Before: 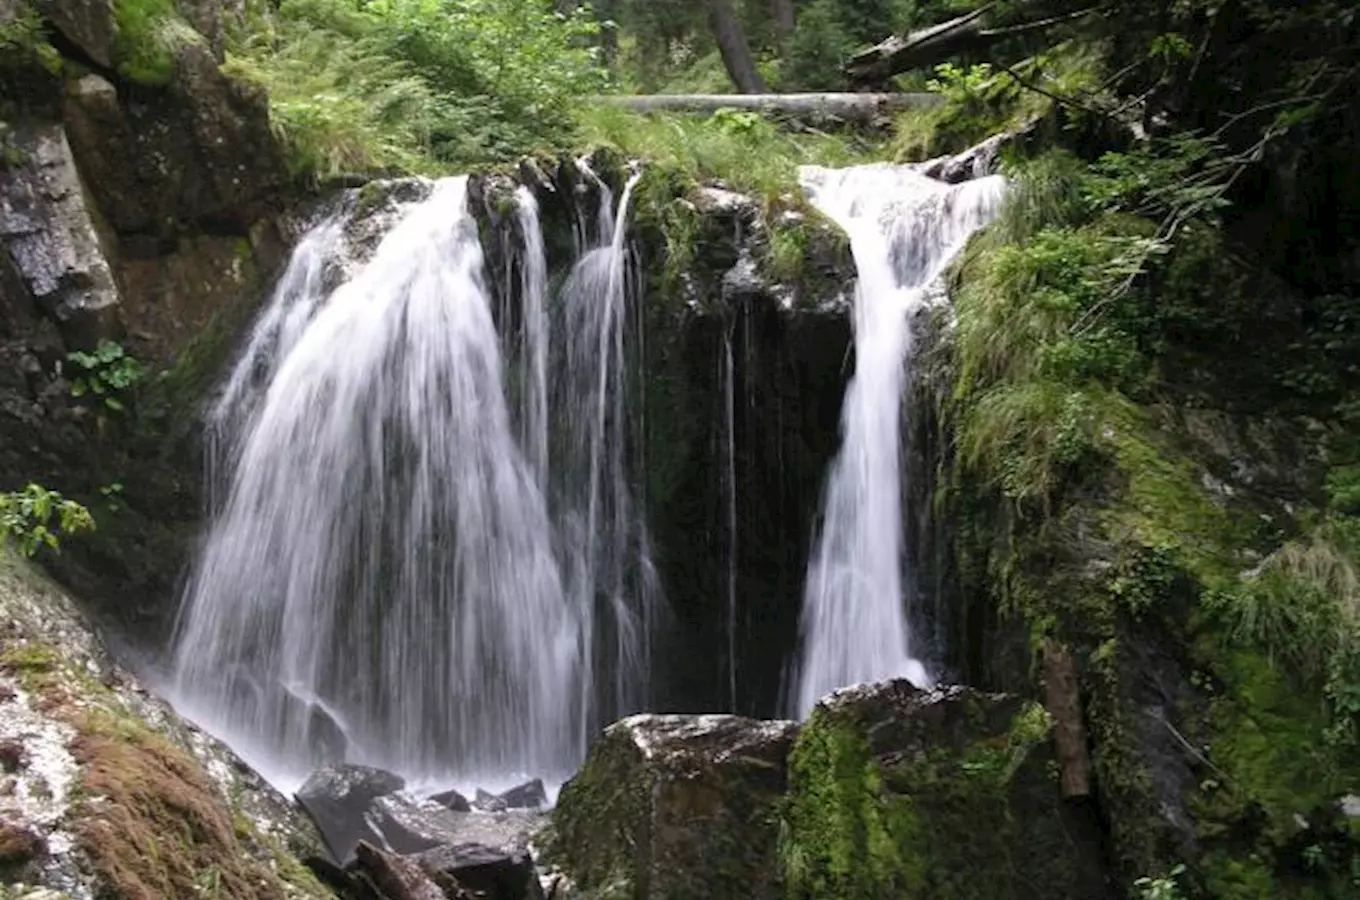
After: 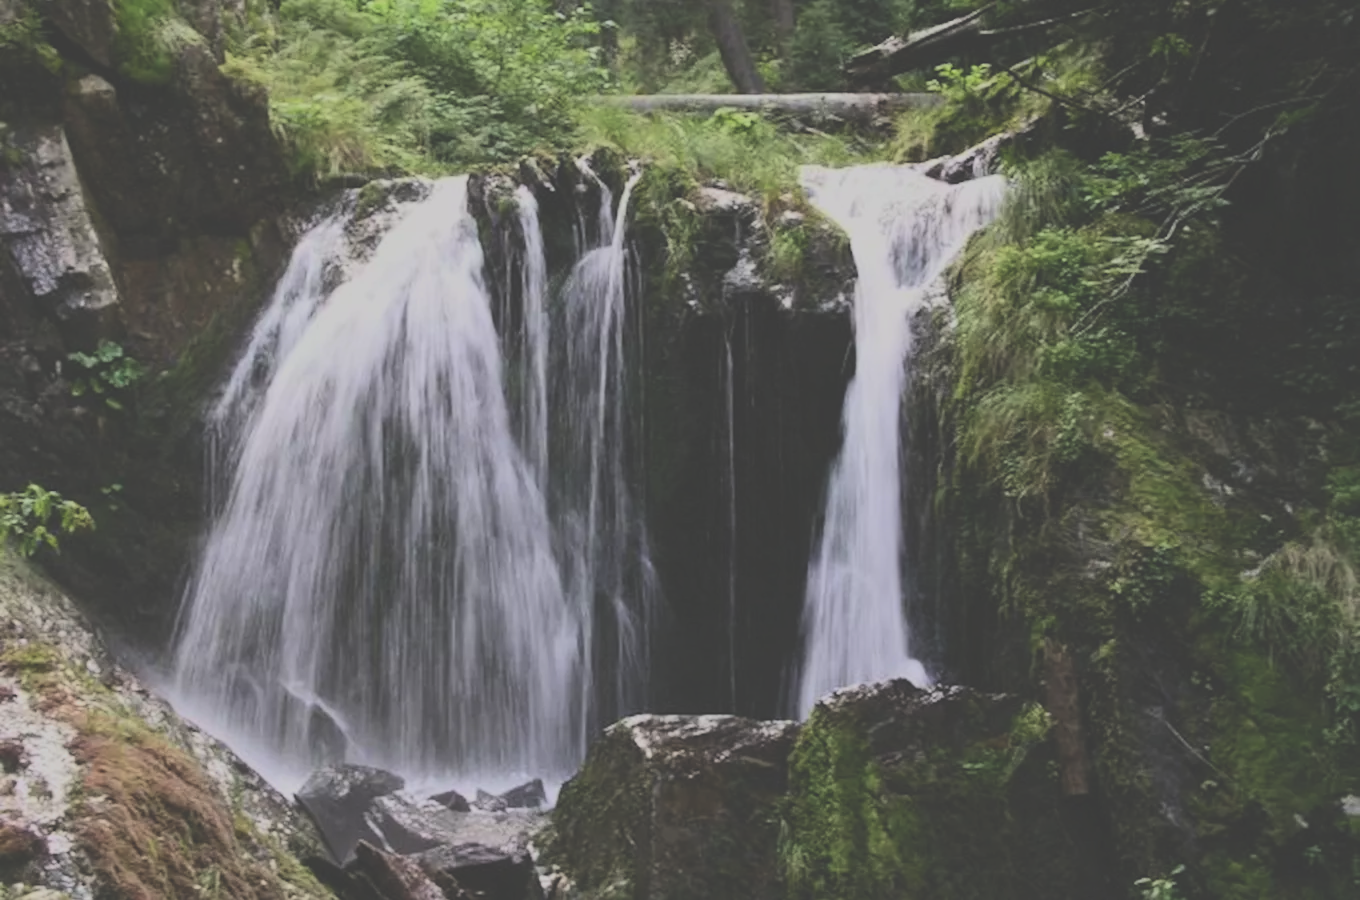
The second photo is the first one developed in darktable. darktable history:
exposure: black level correction -0.062, exposure -0.05 EV, compensate highlight preservation false
white balance: emerald 1
tone curve: curves: ch0 [(0, 0.23) (0.125, 0.207) (0.245, 0.227) (0.736, 0.695) (1, 0.824)], color space Lab, independent channels, preserve colors none
